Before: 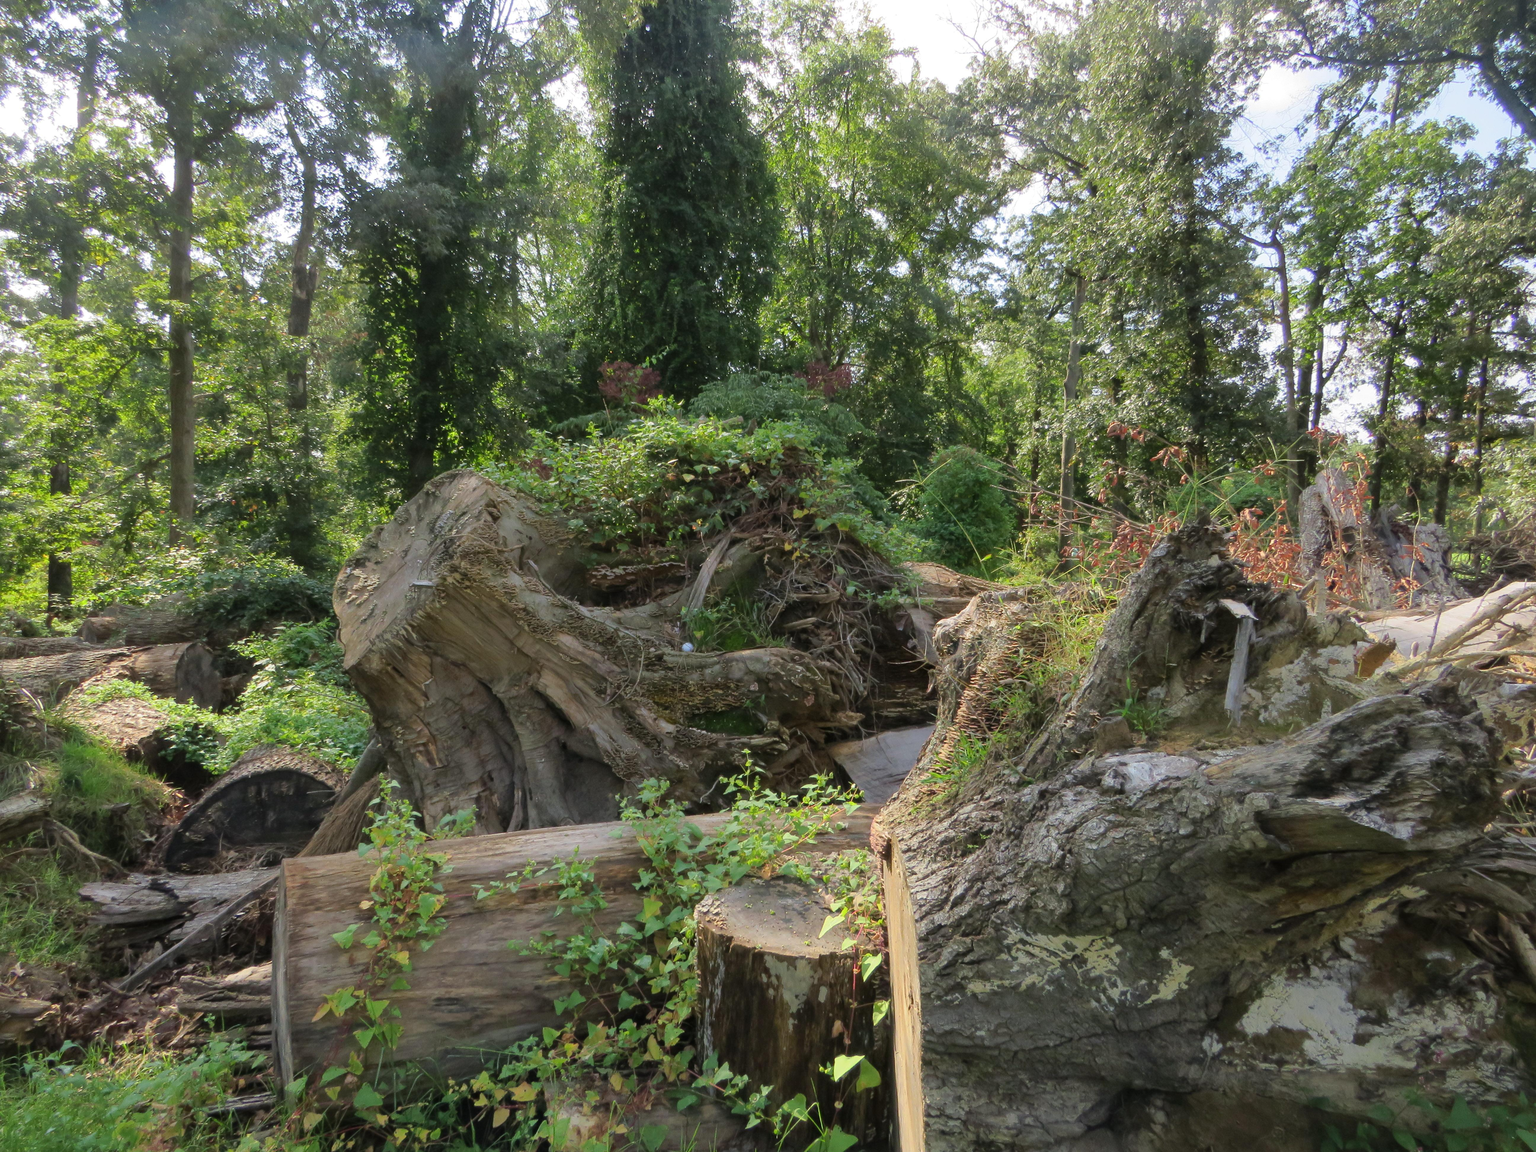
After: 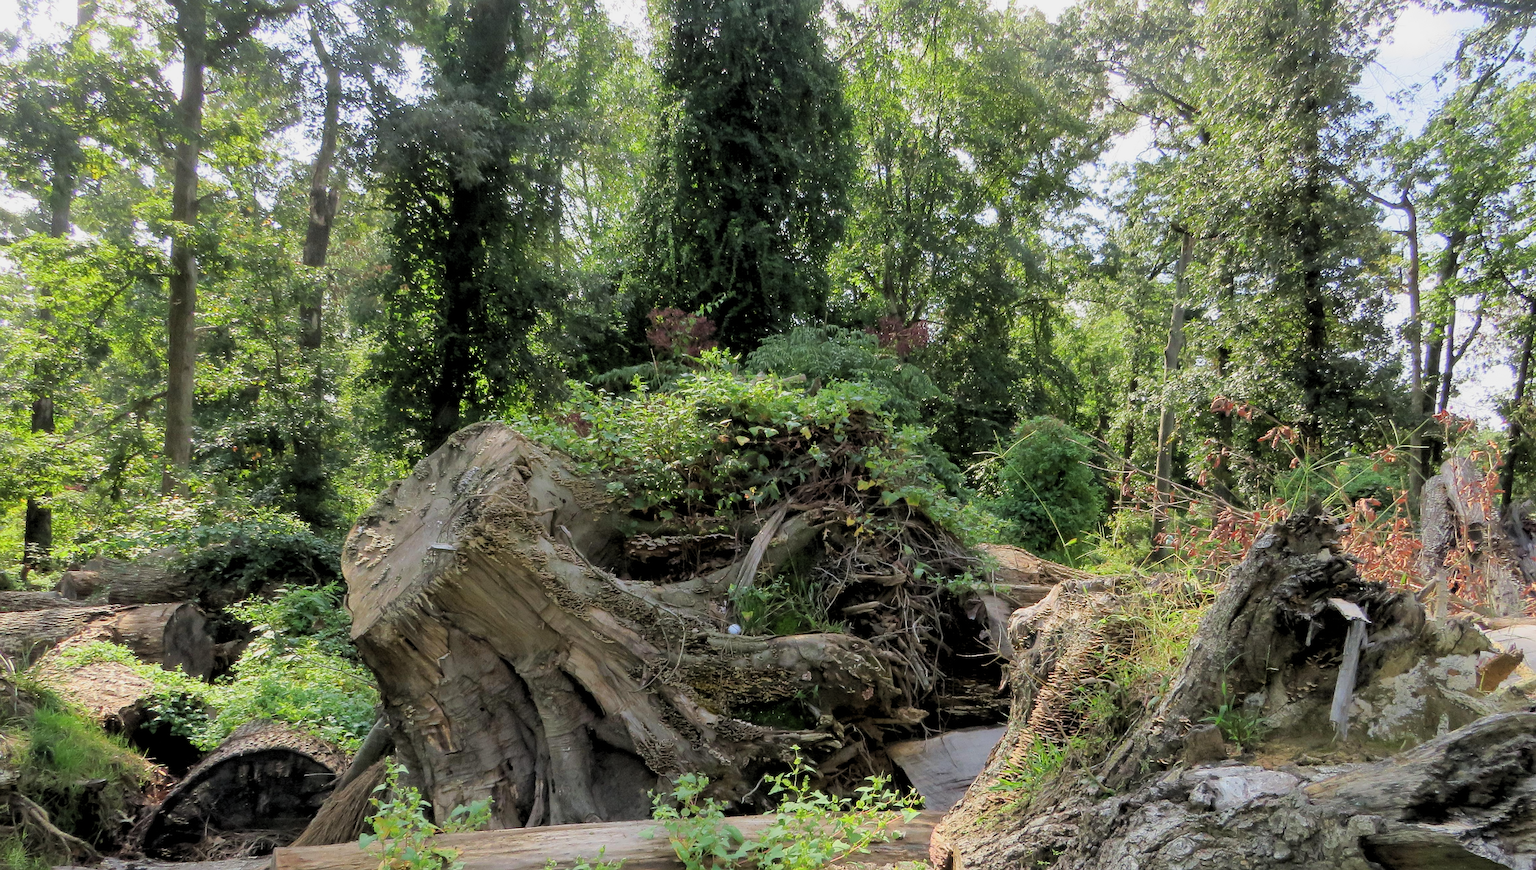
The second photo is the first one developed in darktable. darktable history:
crop: left 3.015%, top 8.969%, right 9.647%, bottom 26.457%
sharpen: on, module defaults
tone curve: curves: ch0 [(0, 0) (0.265, 0.253) (0.732, 0.751) (1, 1)], color space Lab, linked channels, preserve colors none
rotate and perspective: rotation 2.17°, automatic cropping off
filmic rgb: black relative exposure -14.19 EV, white relative exposure 3.39 EV, hardness 7.89, preserve chrominance max RGB
rgb levels: levels [[0.013, 0.434, 0.89], [0, 0.5, 1], [0, 0.5, 1]]
